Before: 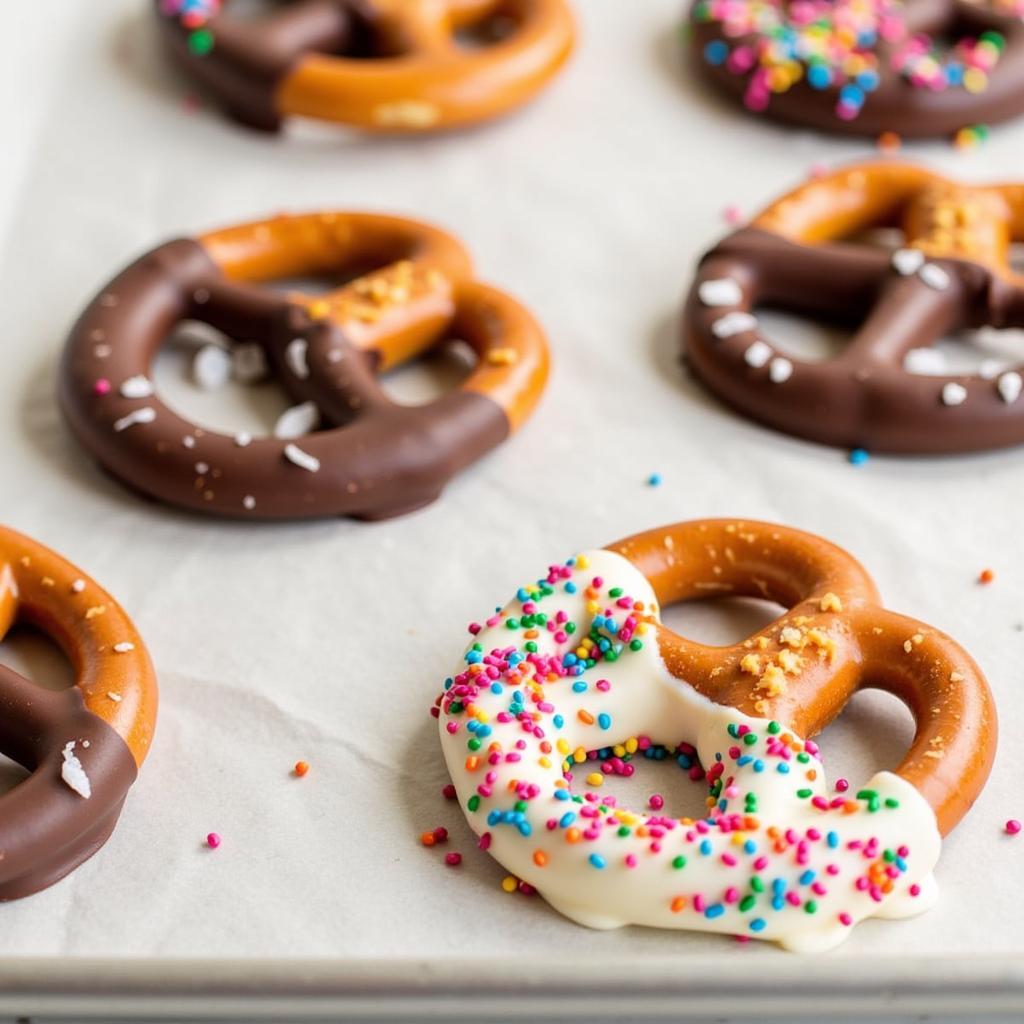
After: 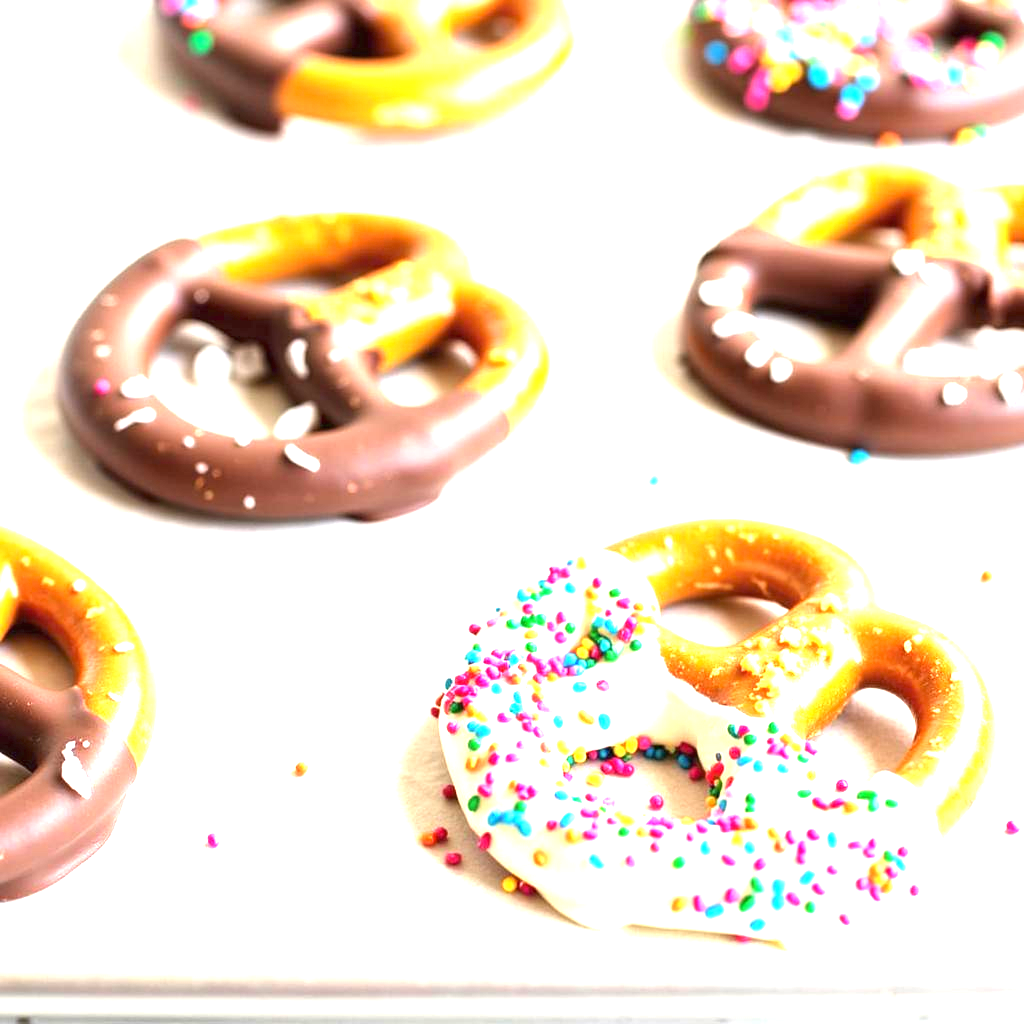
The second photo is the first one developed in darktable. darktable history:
exposure: black level correction 0, exposure 2.086 EV, compensate exposure bias true, compensate highlight preservation false
